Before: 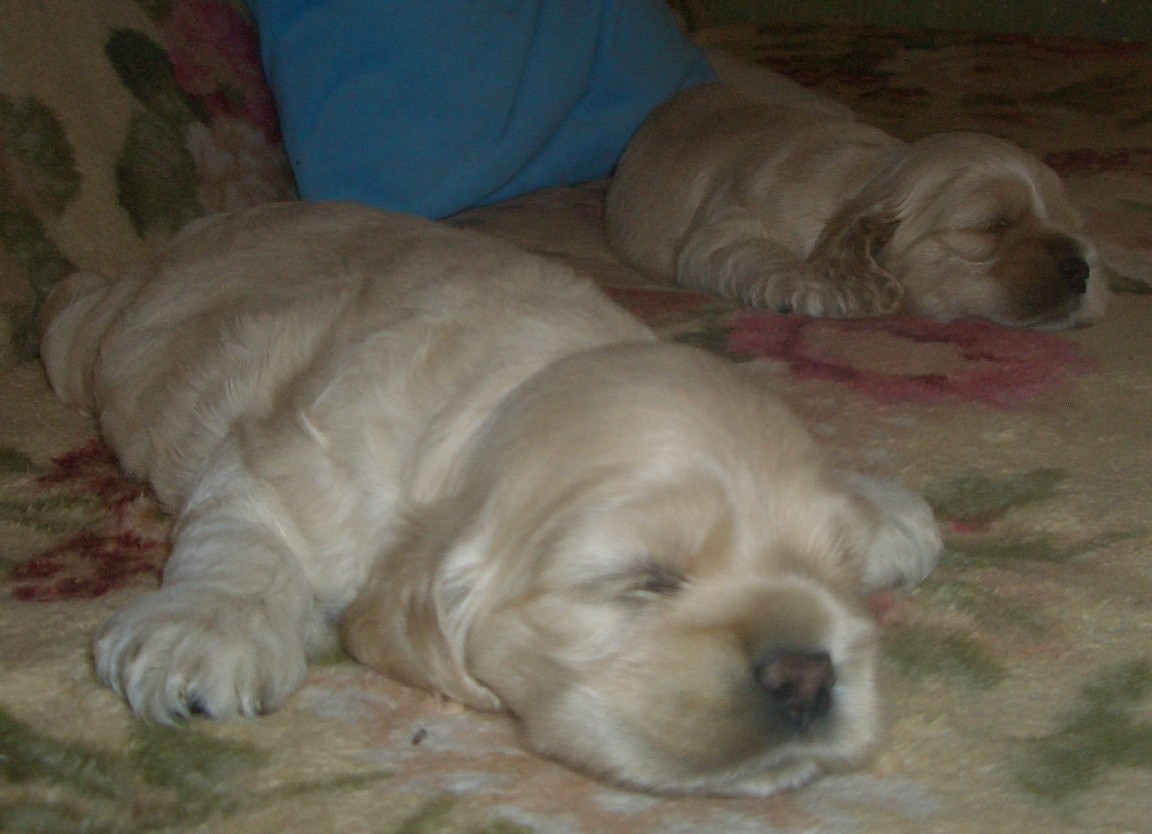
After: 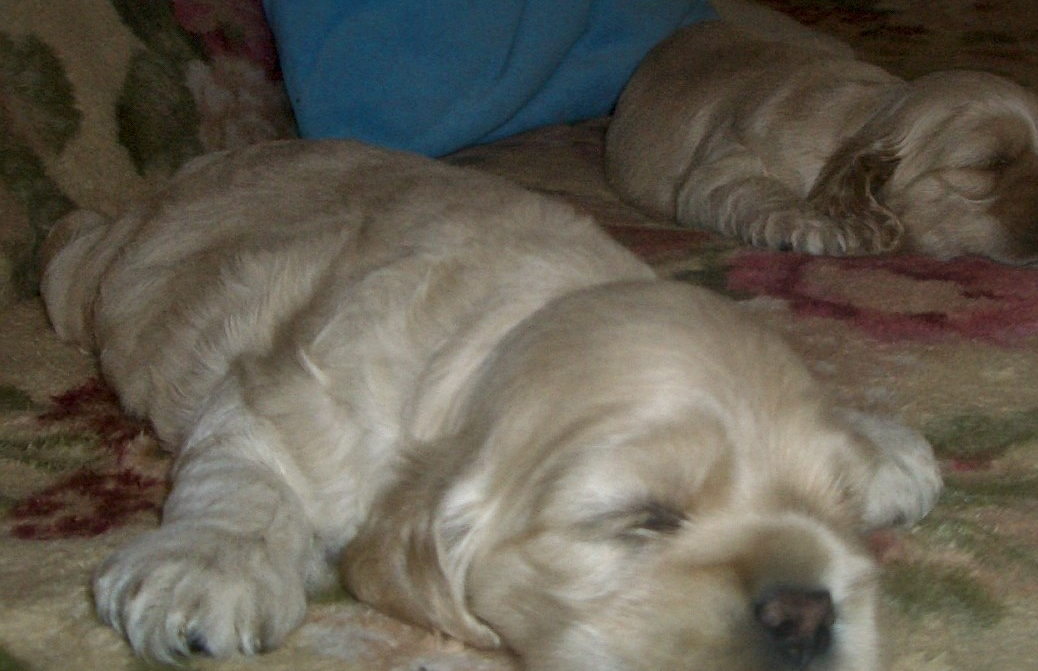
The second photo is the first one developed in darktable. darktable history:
crop: top 7.515%, right 9.88%, bottom 11.932%
local contrast: mode bilateral grid, contrast 21, coarseness 50, detail 149%, midtone range 0.2
